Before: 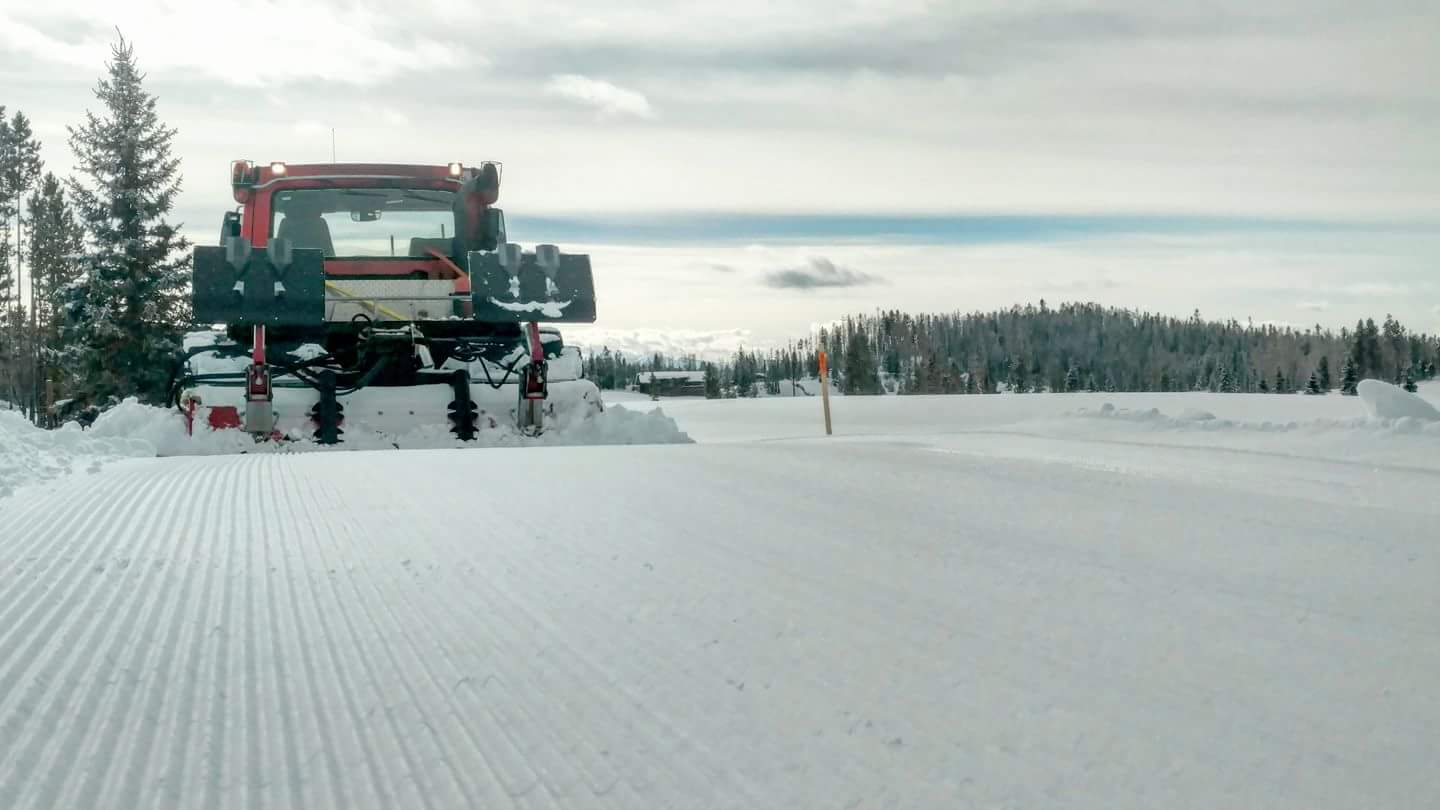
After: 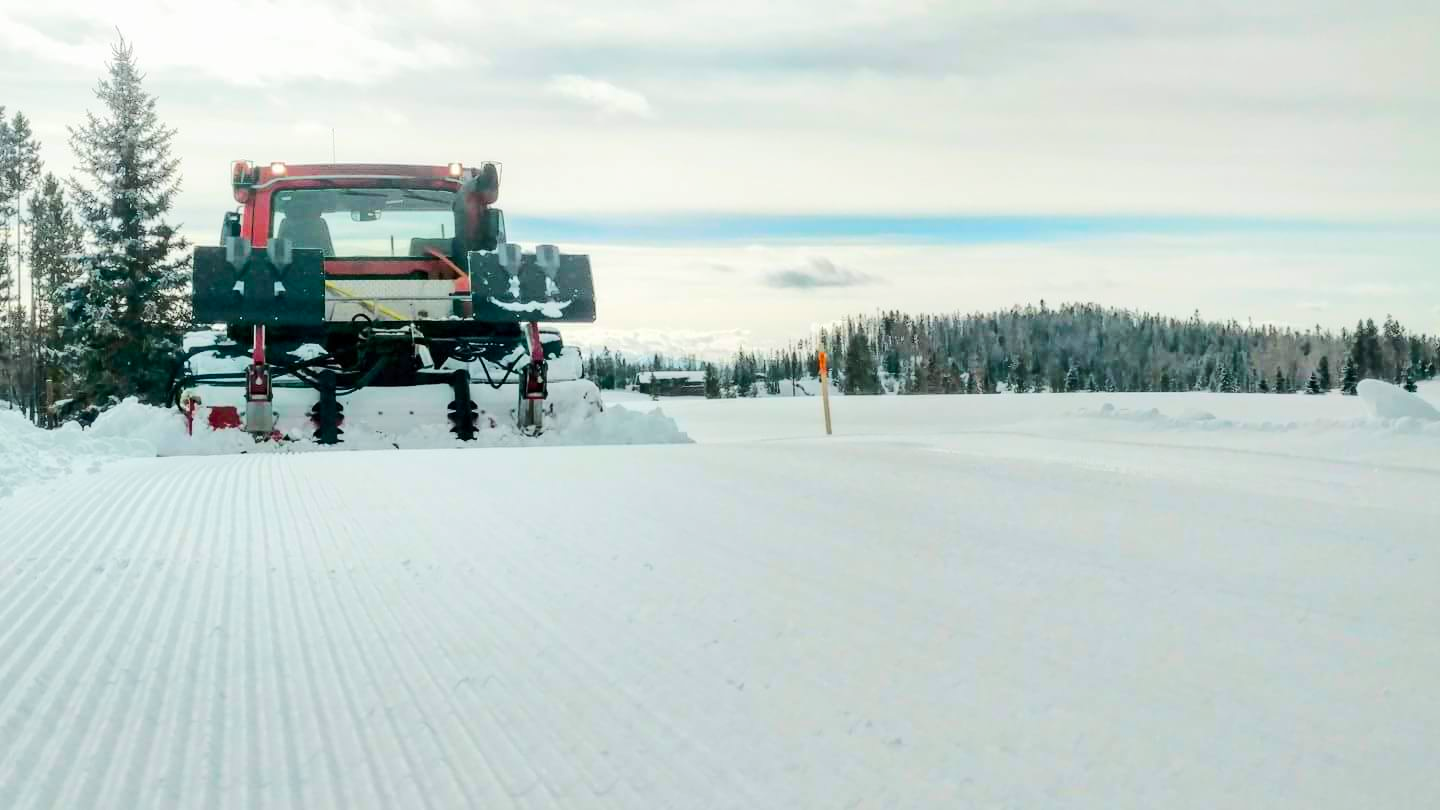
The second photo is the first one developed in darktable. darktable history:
rgb curve: curves: ch0 [(0, 0) (0.284, 0.292) (0.505, 0.644) (1, 1)]; ch1 [(0, 0) (0.284, 0.292) (0.505, 0.644) (1, 1)]; ch2 [(0, 0) (0.284, 0.292) (0.505, 0.644) (1, 1)], compensate middle gray true
color balance rgb: perceptual saturation grading › global saturation 30%, global vibrance 10%
